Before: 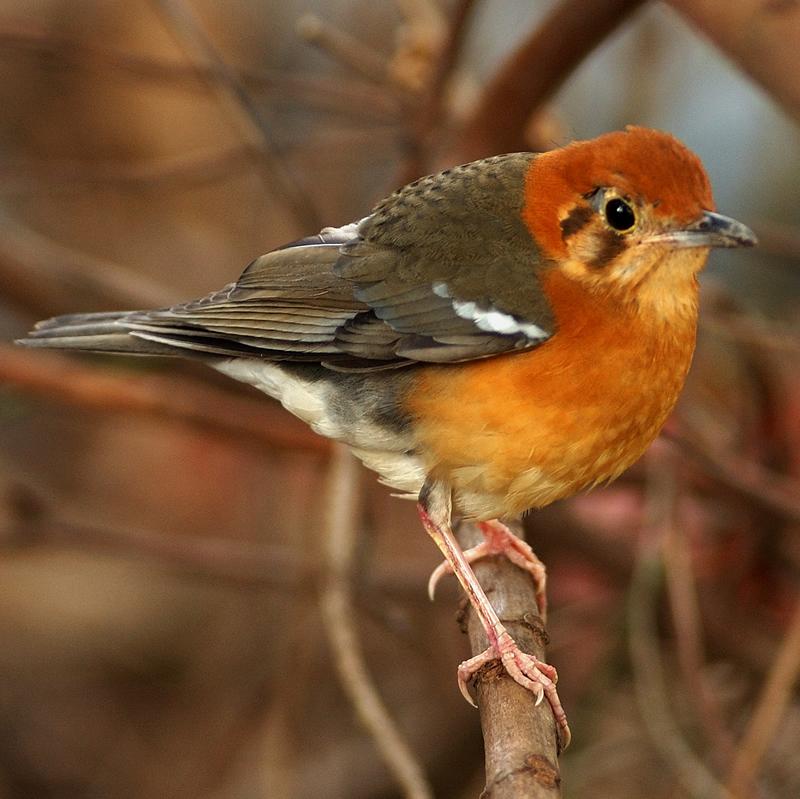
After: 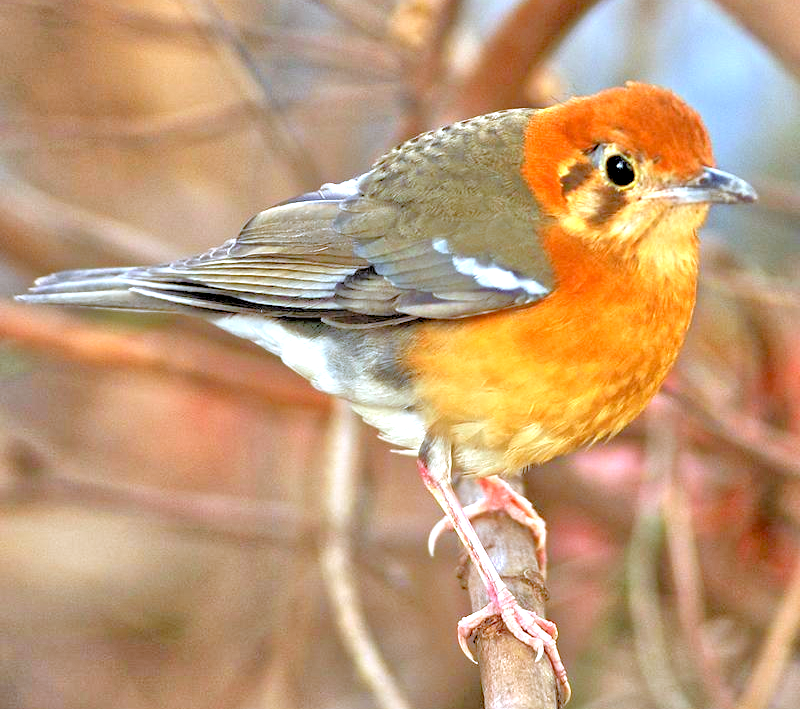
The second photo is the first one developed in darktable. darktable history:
white balance: red 0.871, blue 1.249
crop and rotate: top 5.609%, bottom 5.609%
exposure: black level correction 0.001, exposure 0.955 EV, compensate exposure bias true, compensate highlight preservation false
rgb levels: levels [[0.013, 0.434, 0.89], [0, 0.5, 1], [0, 0.5, 1]]
tone equalizer: -8 EV 2 EV, -7 EV 2 EV, -6 EV 2 EV, -5 EV 2 EV, -4 EV 2 EV, -3 EV 1.5 EV, -2 EV 1 EV, -1 EV 0.5 EV
